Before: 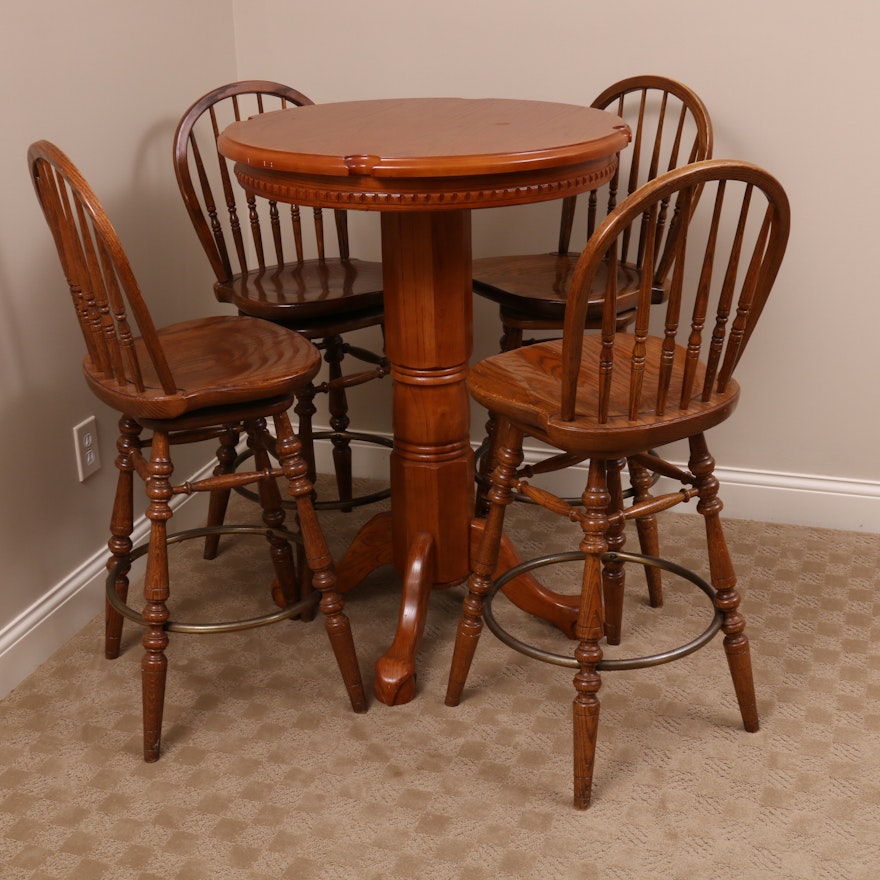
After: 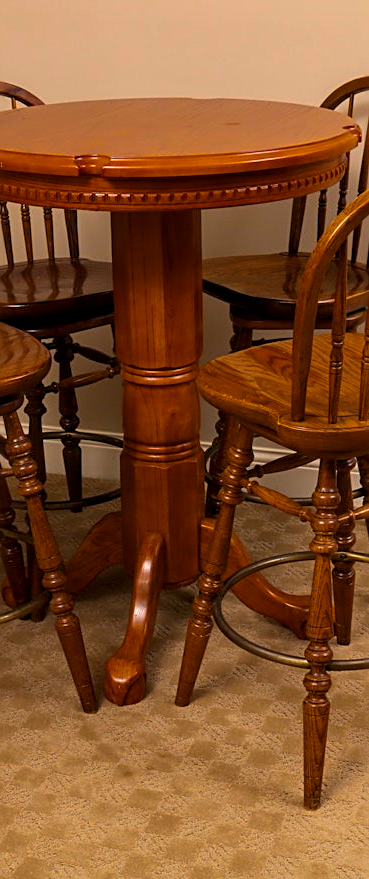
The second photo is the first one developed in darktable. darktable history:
local contrast: on, module defaults
sharpen: on, module defaults
color balance rgb: highlights gain › luminance 5.936%, highlights gain › chroma 2.619%, highlights gain › hue 91.64°, linear chroma grading › shadows -39.648%, linear chroma grading › highlights 40.756%, linear chroma grading › global chroma 45.641%, linear chroma grading › mid-tones -29.968%, perceptual saturation grading › global saturation 14.878%, global vibrance 20%
crop: left 30.778%, right 27.211%
